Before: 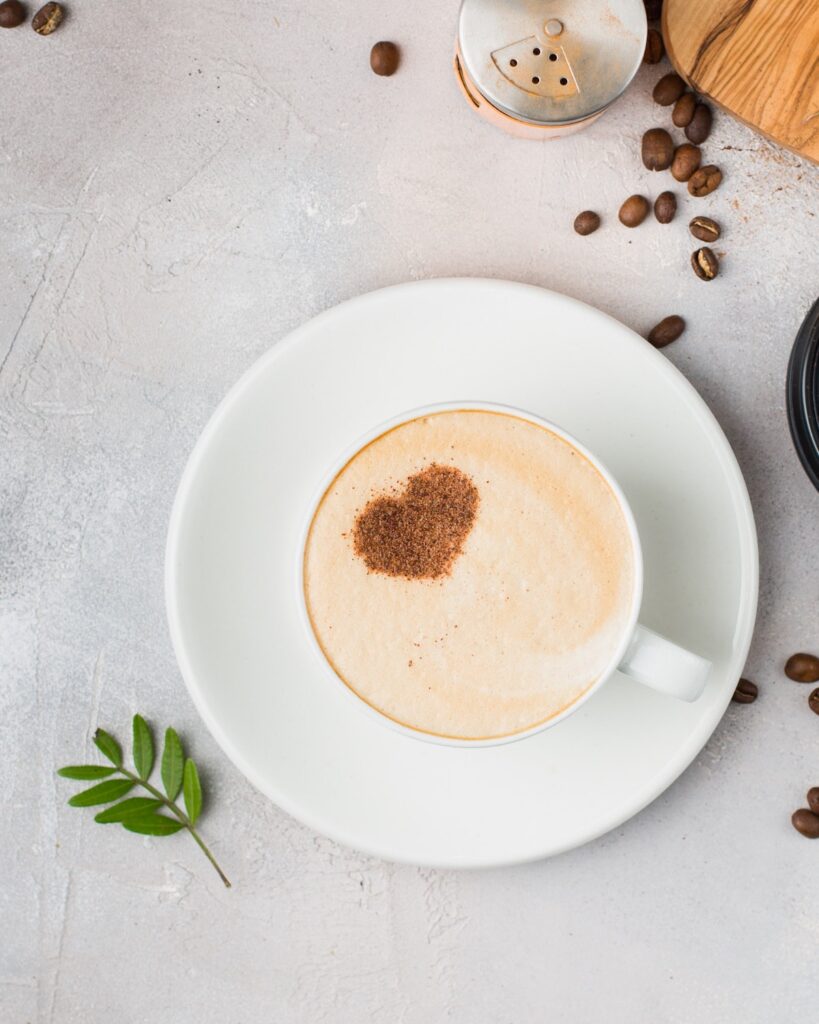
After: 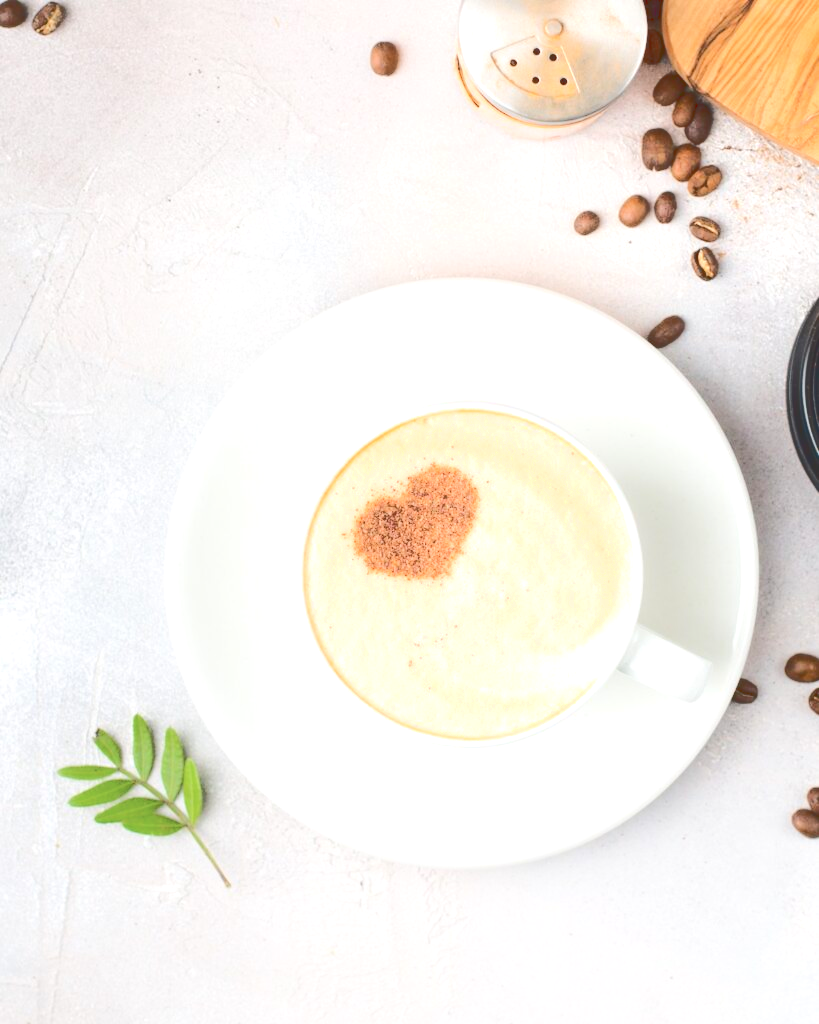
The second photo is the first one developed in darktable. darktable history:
base curve: curves: ch0 [(0, 0.024) (0.055, 0.065) (0.121, 0.166) (0.236, 0.319) (0.693, 0.726) (1, 1)]
shadows and highlights: shadows -71.03, highlights 35.08, soften with gaussian
exposure: exposure 0.513 EV, compensate exposure bias true, compensate highlight preservation false
